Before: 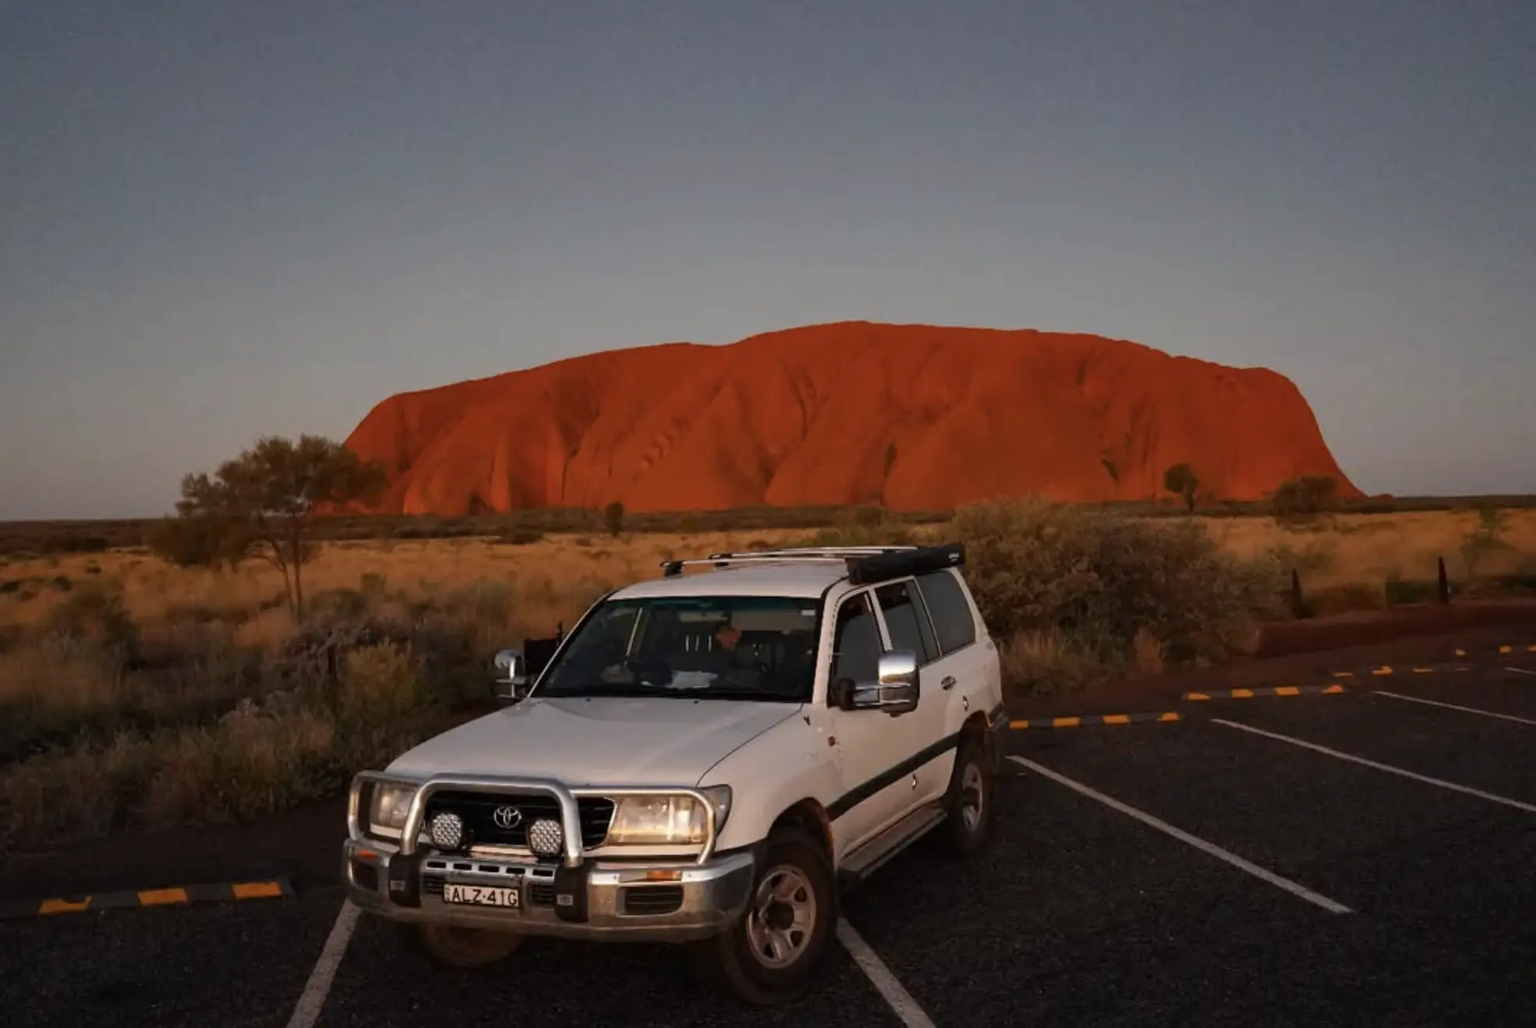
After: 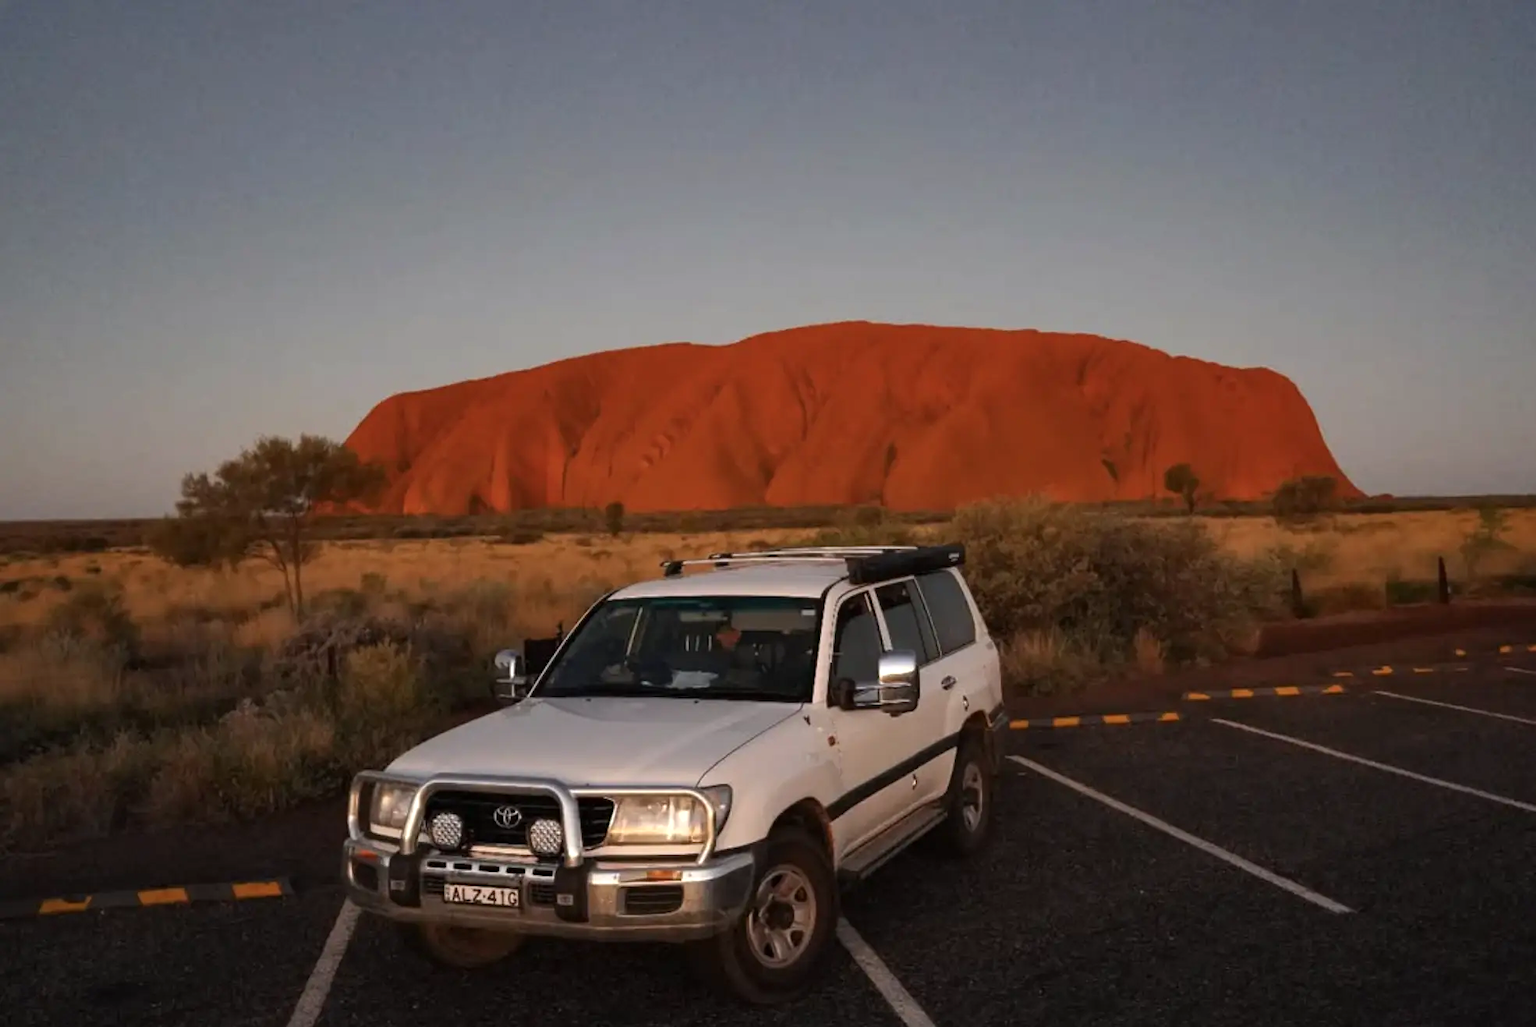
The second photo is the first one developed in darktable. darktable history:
exposure: exposure 0.289 EV, compensate exposure bias true, compensate highlight preservation false
